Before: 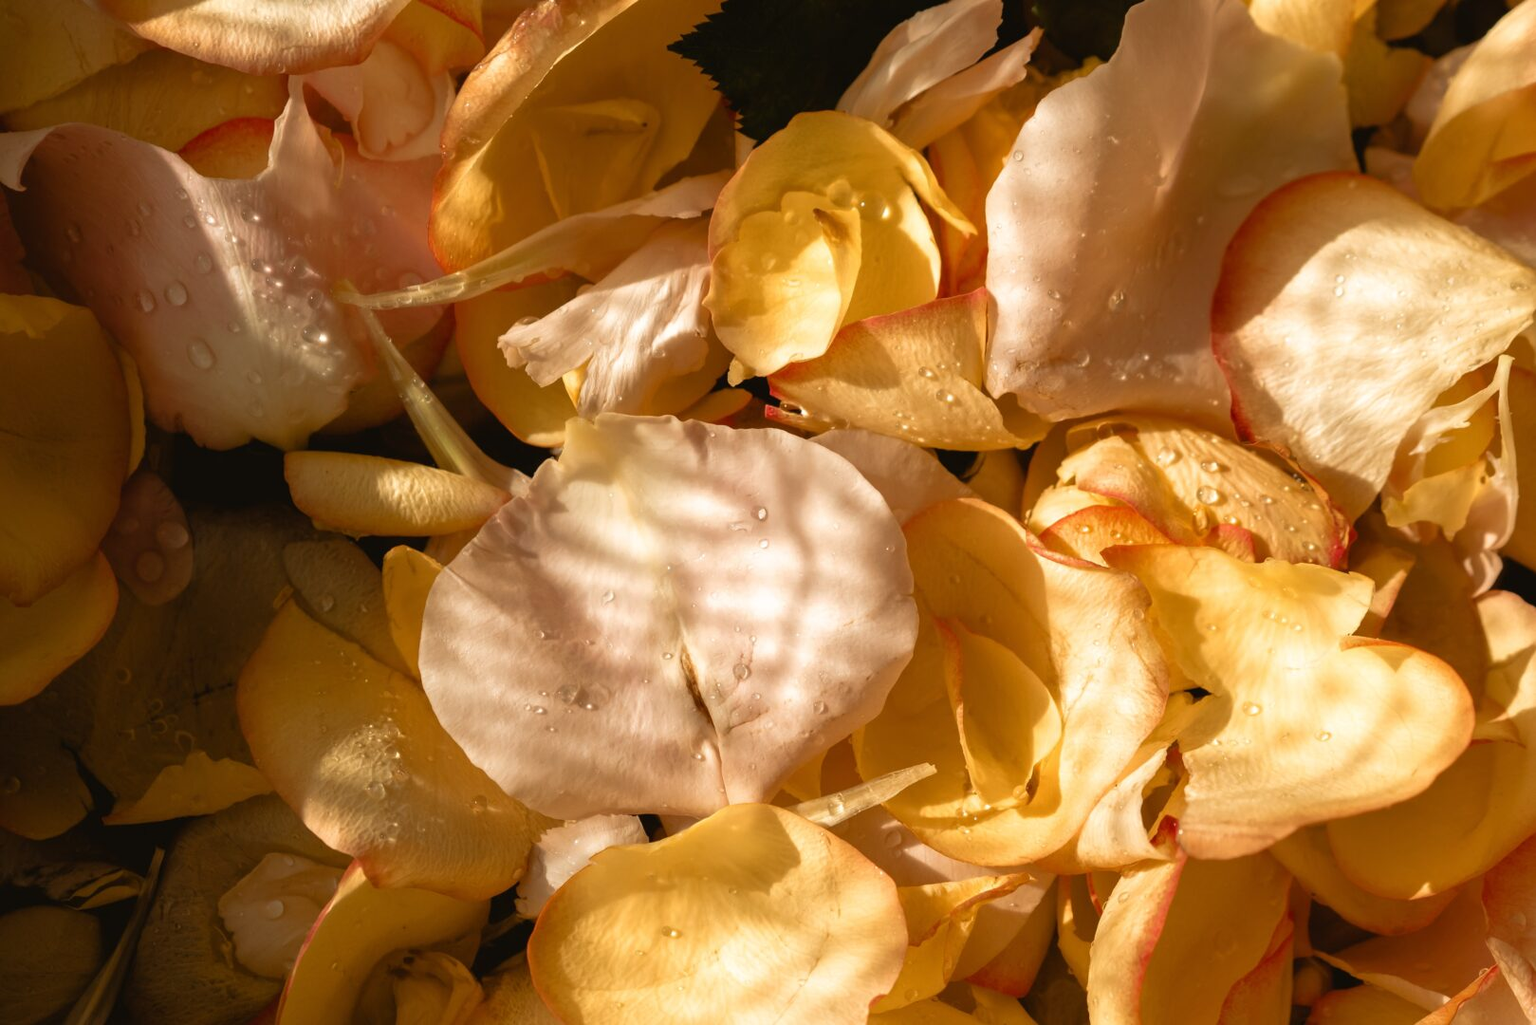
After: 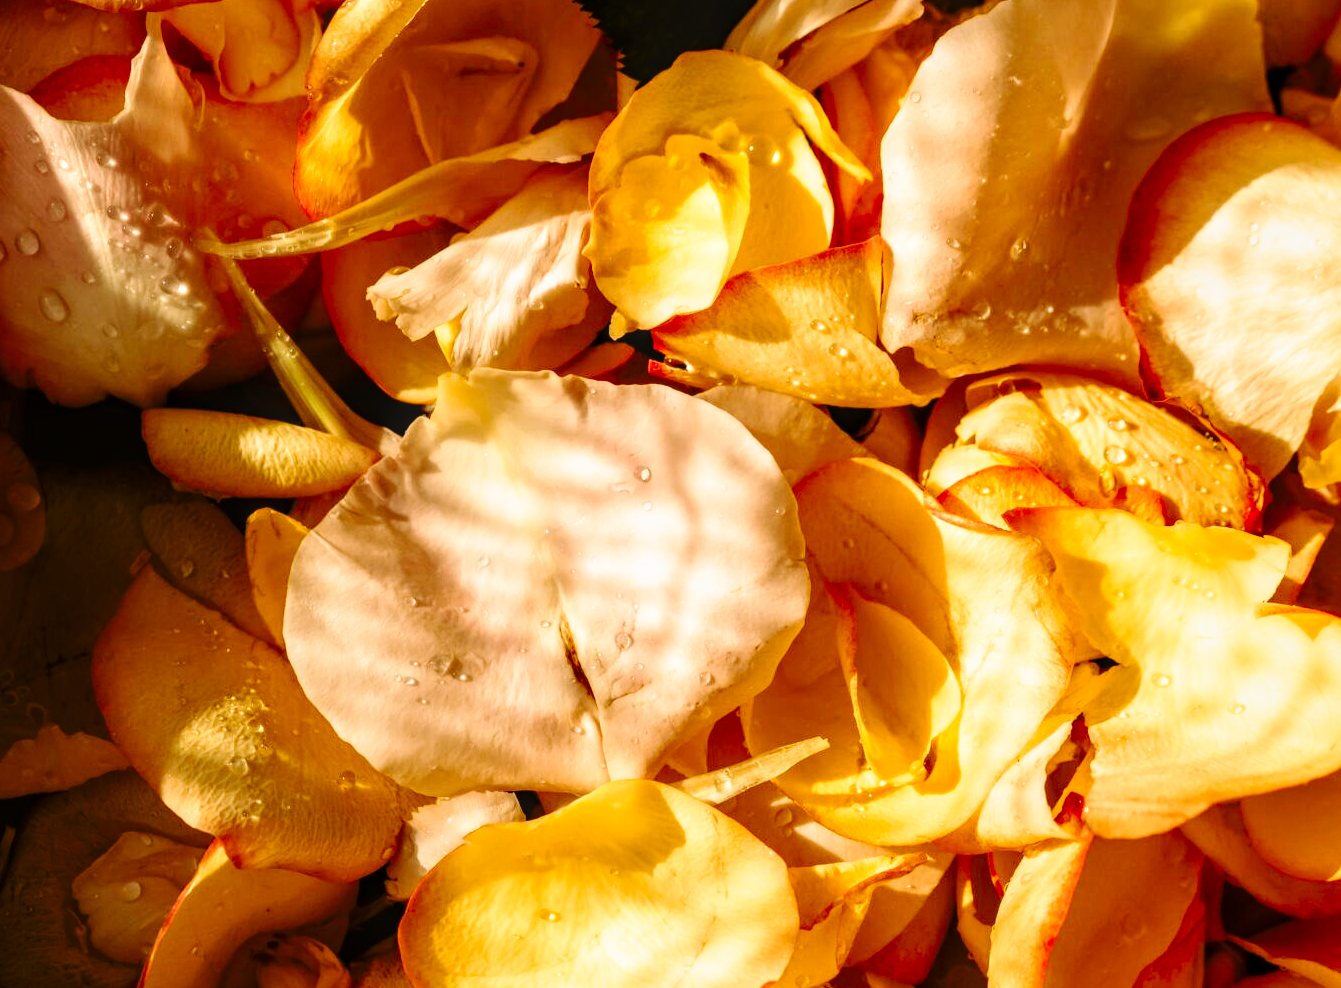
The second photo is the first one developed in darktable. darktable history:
base curve: curves: ch0 [(0, 0) (0.028, 0.03) (0.121, 0.232) (0.46, 0.748) (0.859, 0.968) (1, 1)], preserve colors none
crop: left 9.807%, top 6.259%, right 7.334%, bottom 2.177%
local contrast: on, module defaults
exposure: black level correction 0, exposure -0.721 EV, compensate highlight preservation false
contrast brightness saturation: contrast 0.23, brightness 0.1, saturation 0.29
contrast equalizer: y [[0.5 ×6], [0.5 ×6], [0.5, 0.5, 0.501, 0.545, 0.707, 0.863], [0 ×6], [0 ×6]]
